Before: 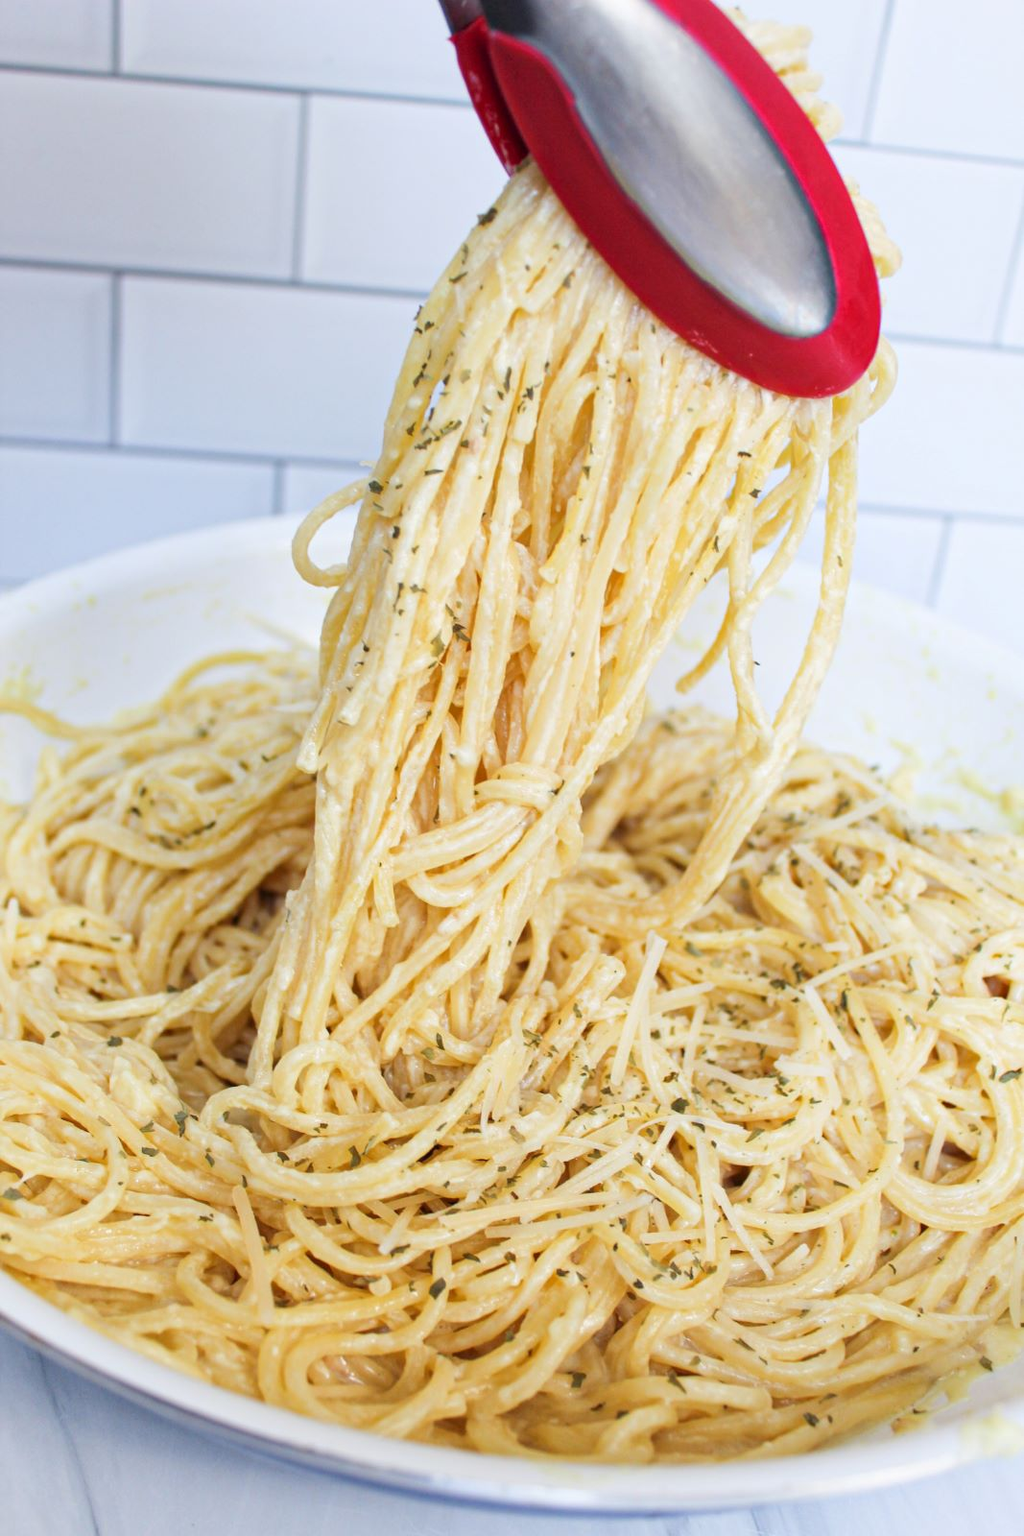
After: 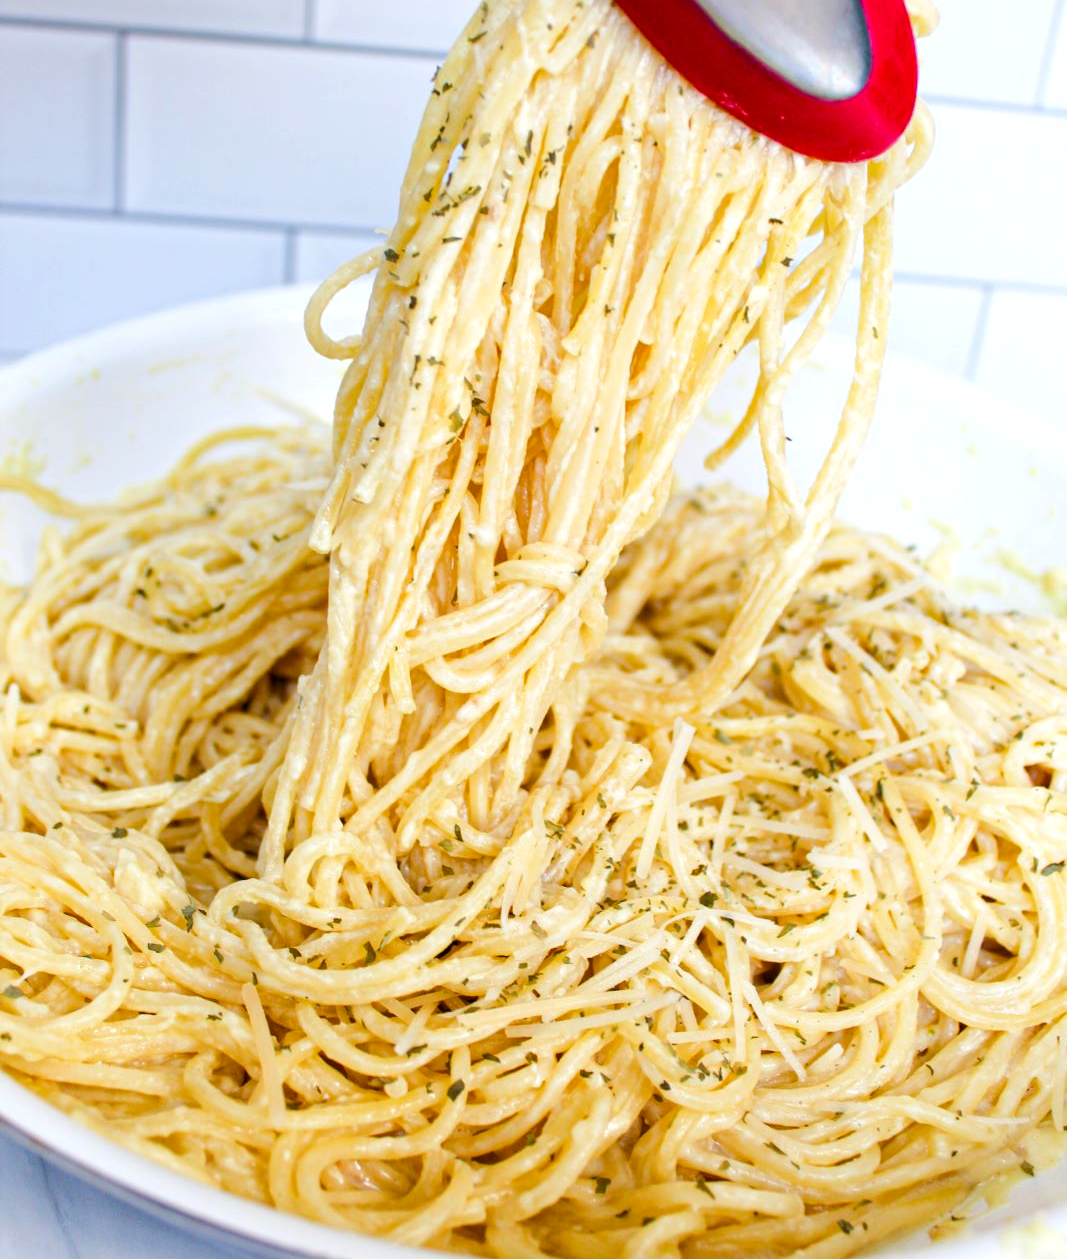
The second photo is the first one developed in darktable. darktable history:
crop and rotate: top 15.774%, bottom 5.506%
color balance rgb: global offset › luminance -0.51%, perceptual saturation grading › global saturation 27.53%, perceptual saturation grading › highlights -25%, perceptual saturation grading › shadows 25%, perceptual brilliance grading › highlights 6.62%, perceptual brilliance grading › mid-tones 17.07%, perceptual brilliance grading › shadows -5.23%
